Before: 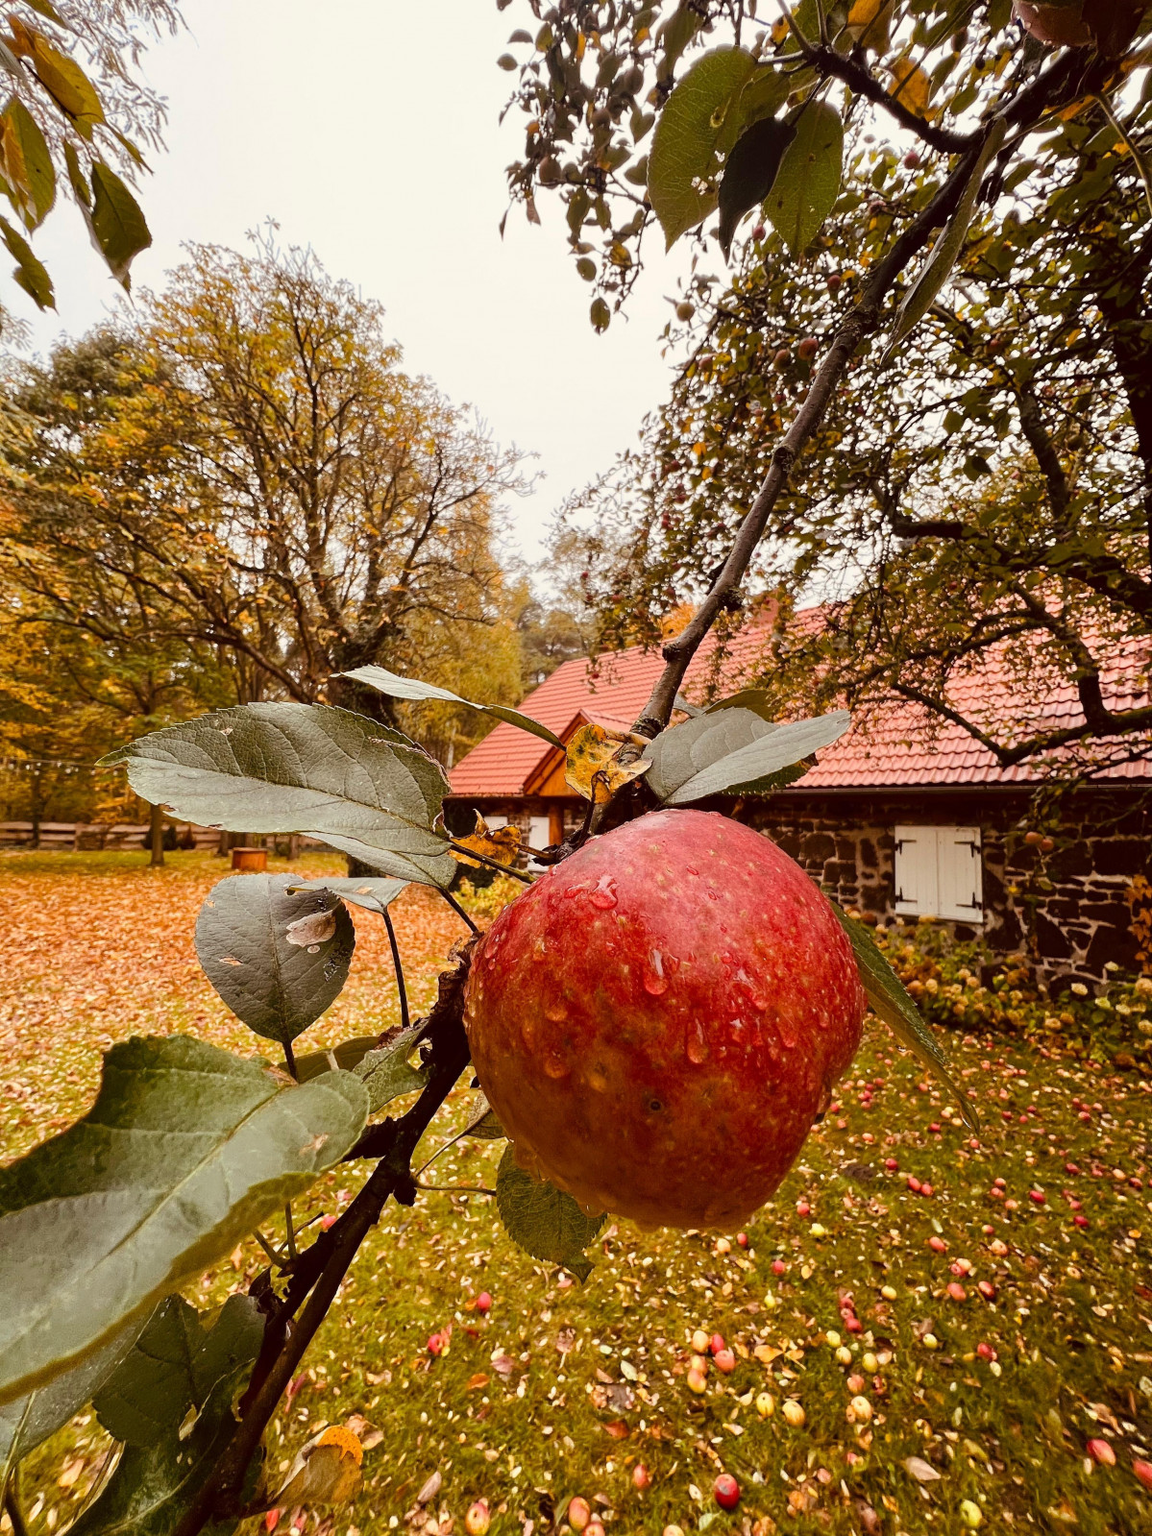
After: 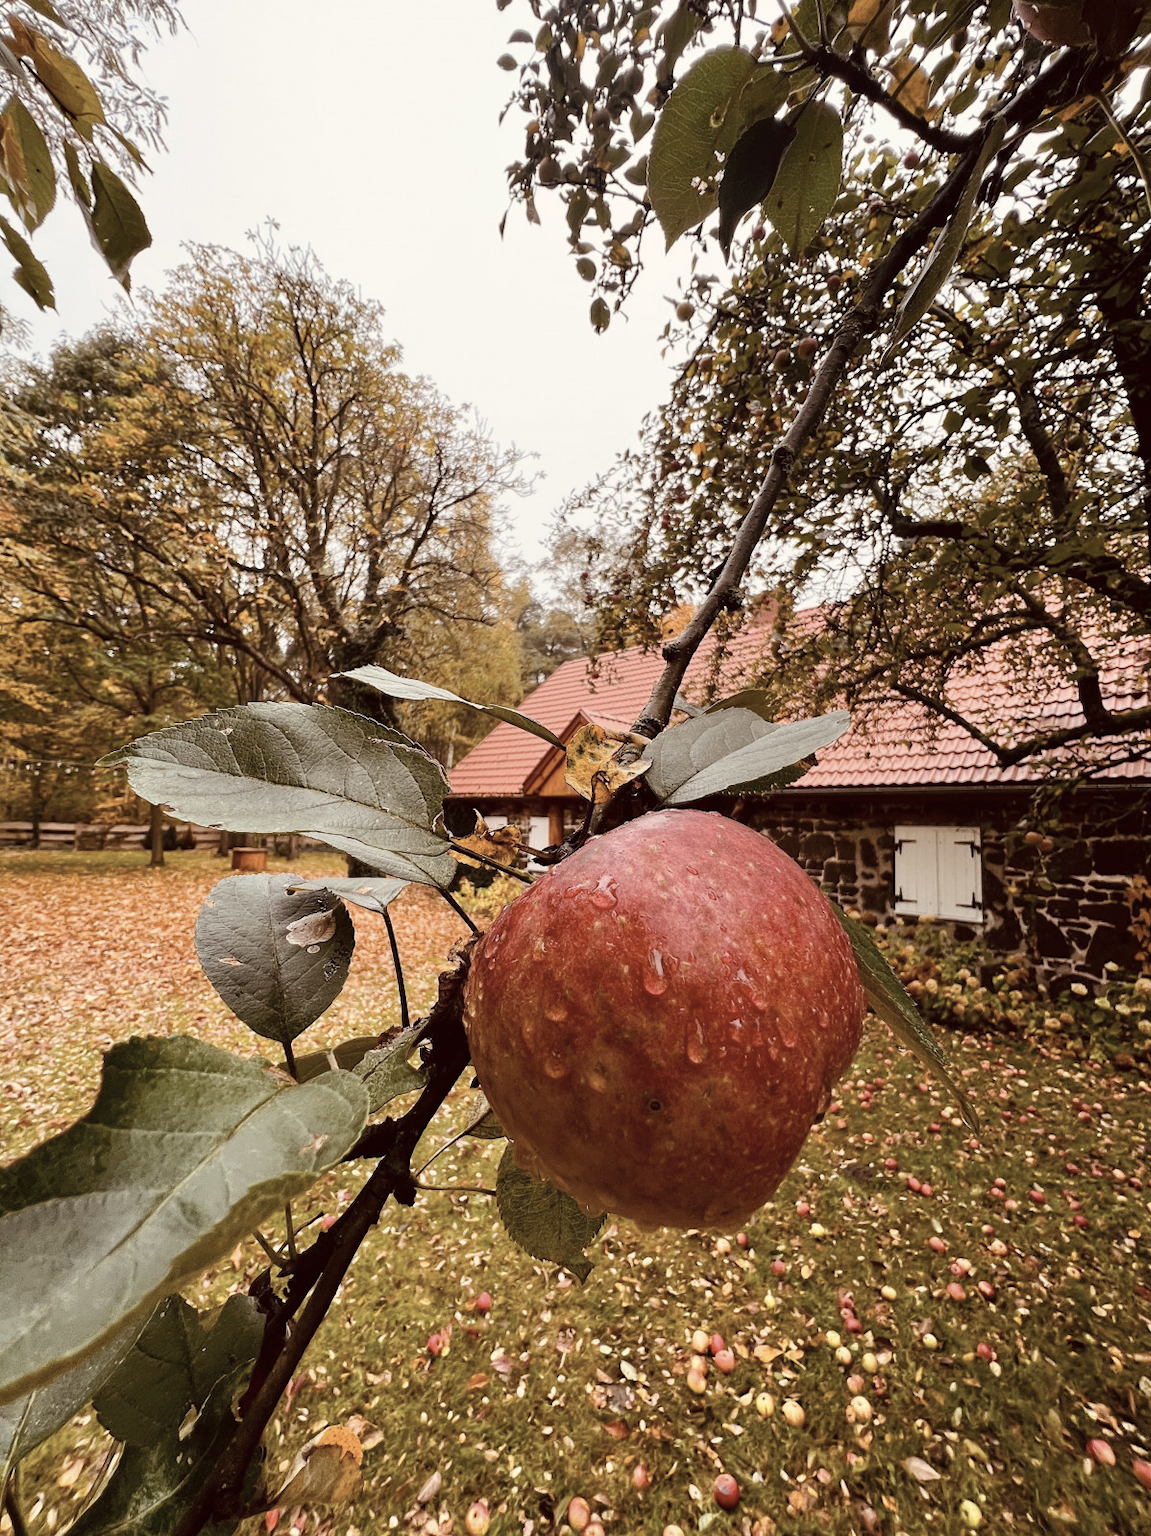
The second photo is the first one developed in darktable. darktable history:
tone equalizer: on, module defaults
contrast brightness saturation: contrast 0.1, saturation -0.36
